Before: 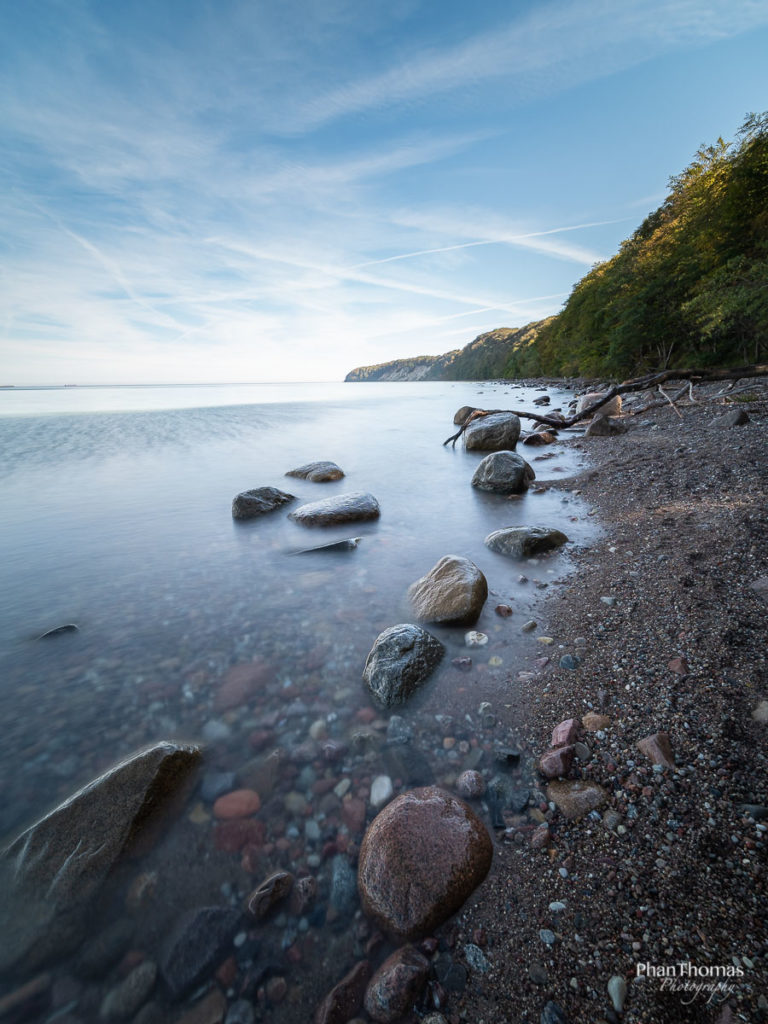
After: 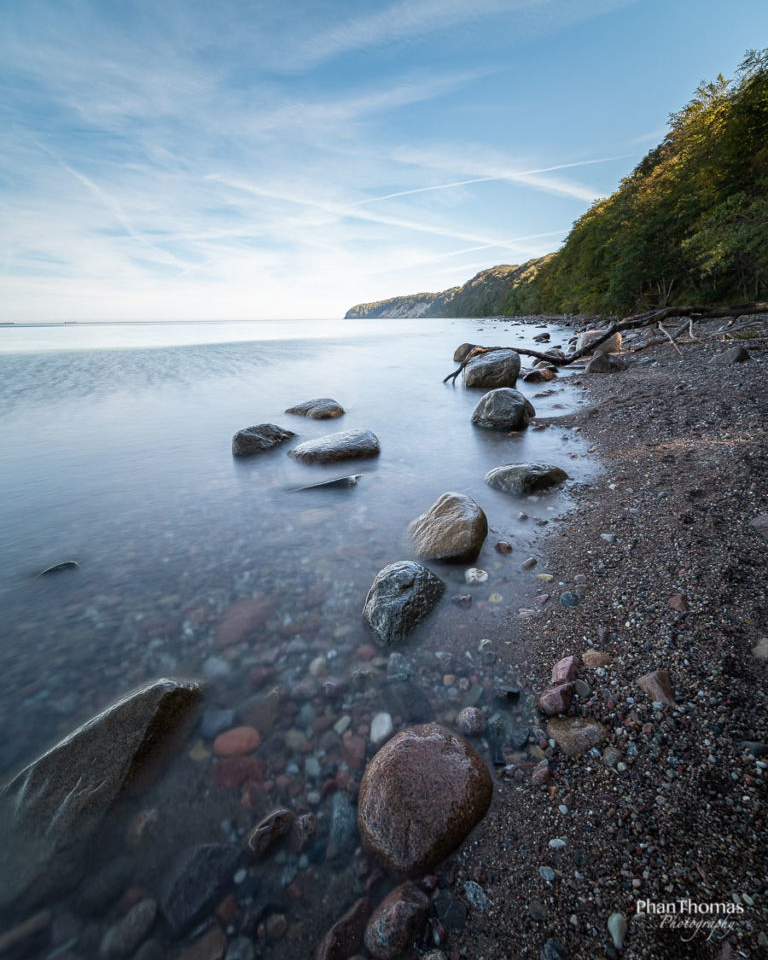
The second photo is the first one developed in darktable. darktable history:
contrast equalizer: octaves 7, y [[0.5, 0.502, 0.506, 0.511, 0.52, 0.537], [0.5 ×6], [0.505, 0.509, 0.518, 0.534, 0.553, 0.561], [0 ×6], [0 ×6]]
crop and rotate: top 6.25%
